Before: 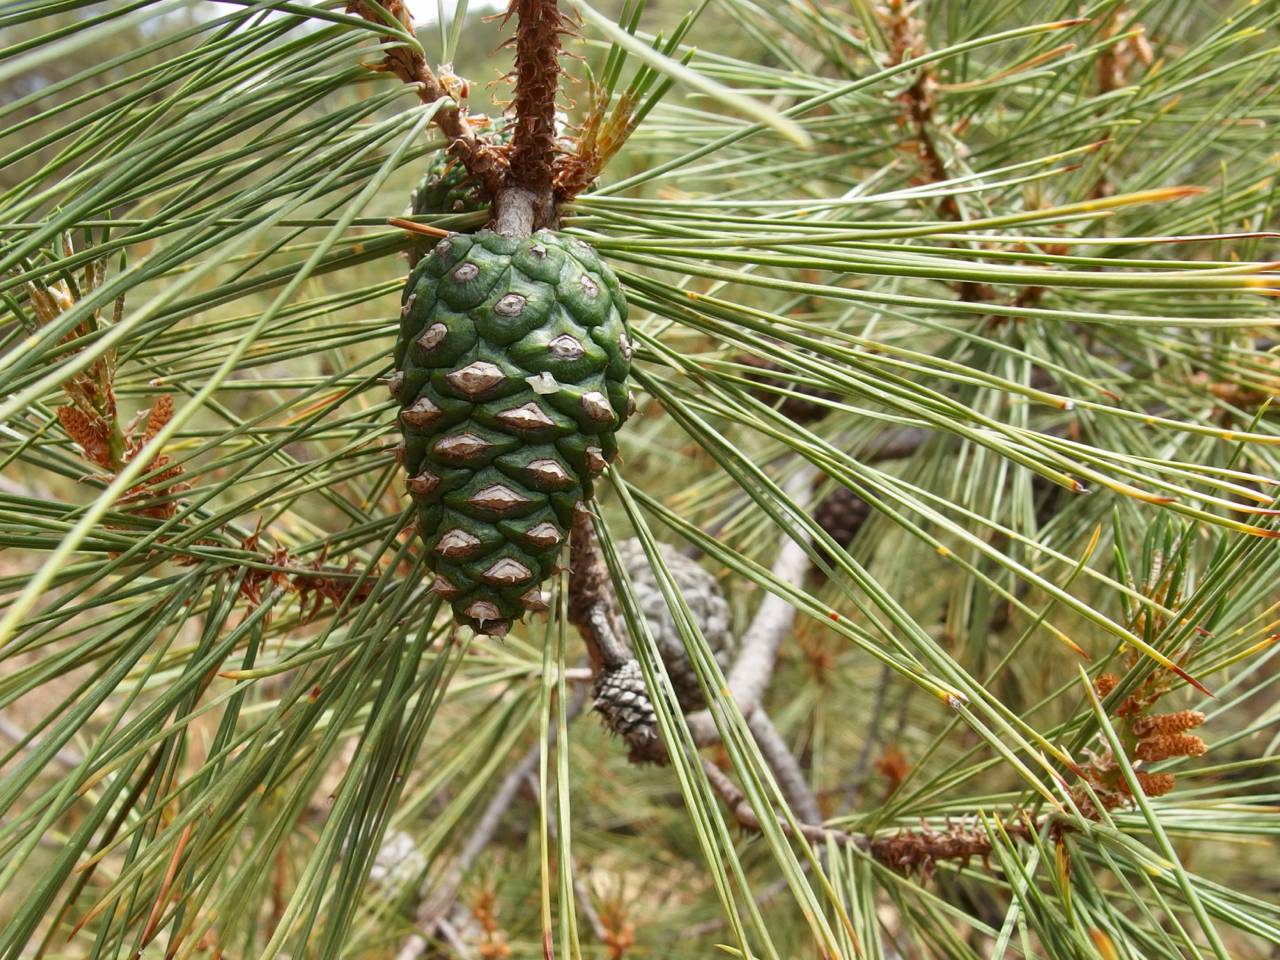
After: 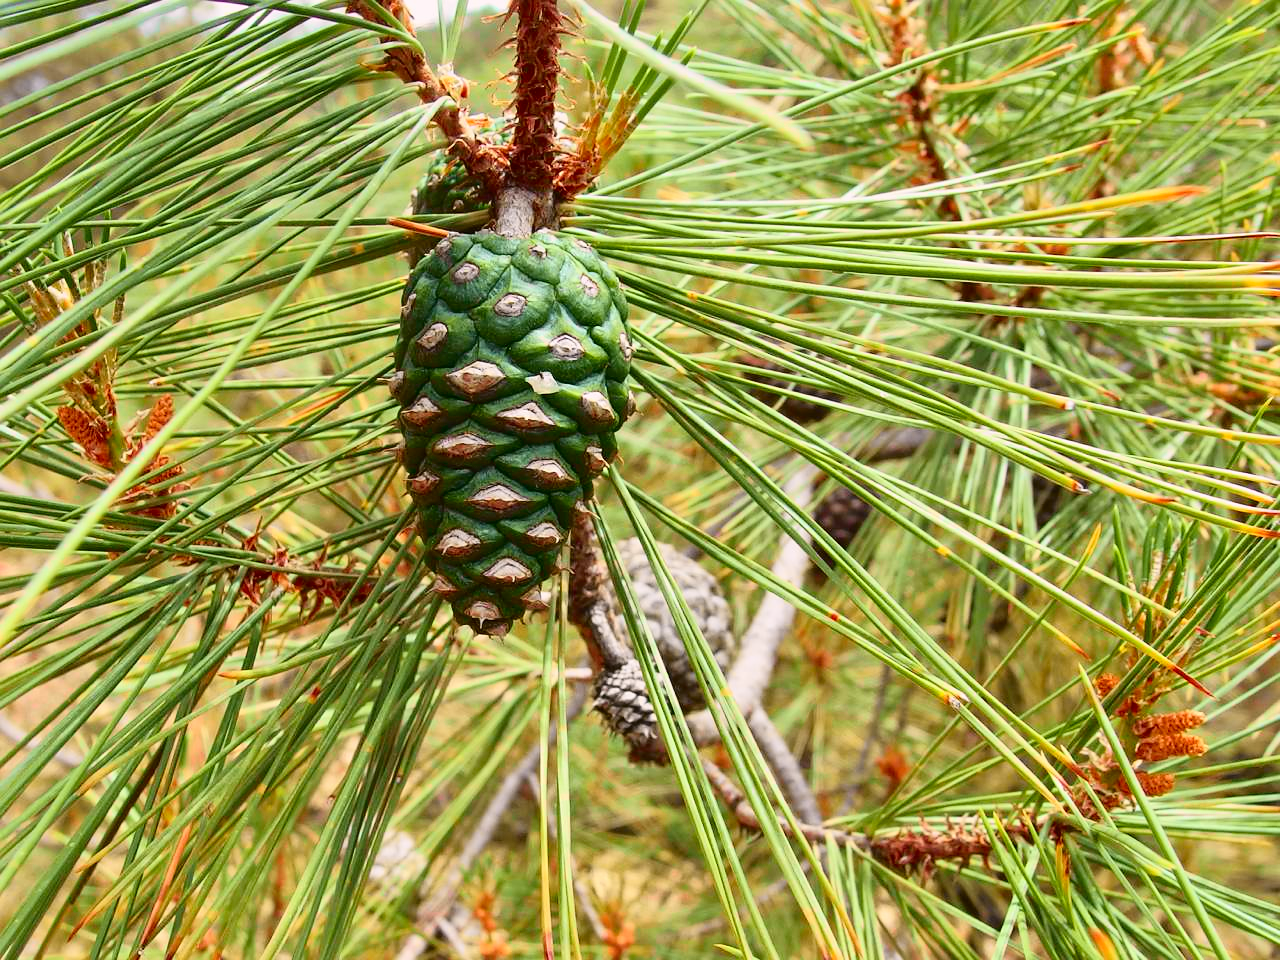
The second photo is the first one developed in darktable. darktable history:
sharpen: radius 1.014, threshold 1.019
tone curve: curves: ch0 [(0, 0.012) (0.144, 0.137) (0.326, 0.386) (0.489, 0.573) (0.656, 0.763) (0.849, 0.902) (1, 0.974)]; ch1 [(0, 0) (0.366, 0.367) (0.475, 0.453) (0.487, 0.501) (0.519, 0.527) (0.544, 0.579) (0.562, 0.619) (0.622, 0.694) (1, 1)]; ch2 [(0, 0) (0.333, 0.346) (0.375, 0.375) (0.424, 0.43) (0.476, 0.492) (0.502, 0.503) (0.533, 0.541) (0.572, 0.615) (0.605, 0.656) (0.641, 0.709) (1, 1)], color space Lab, independent channels, preserve colors none
